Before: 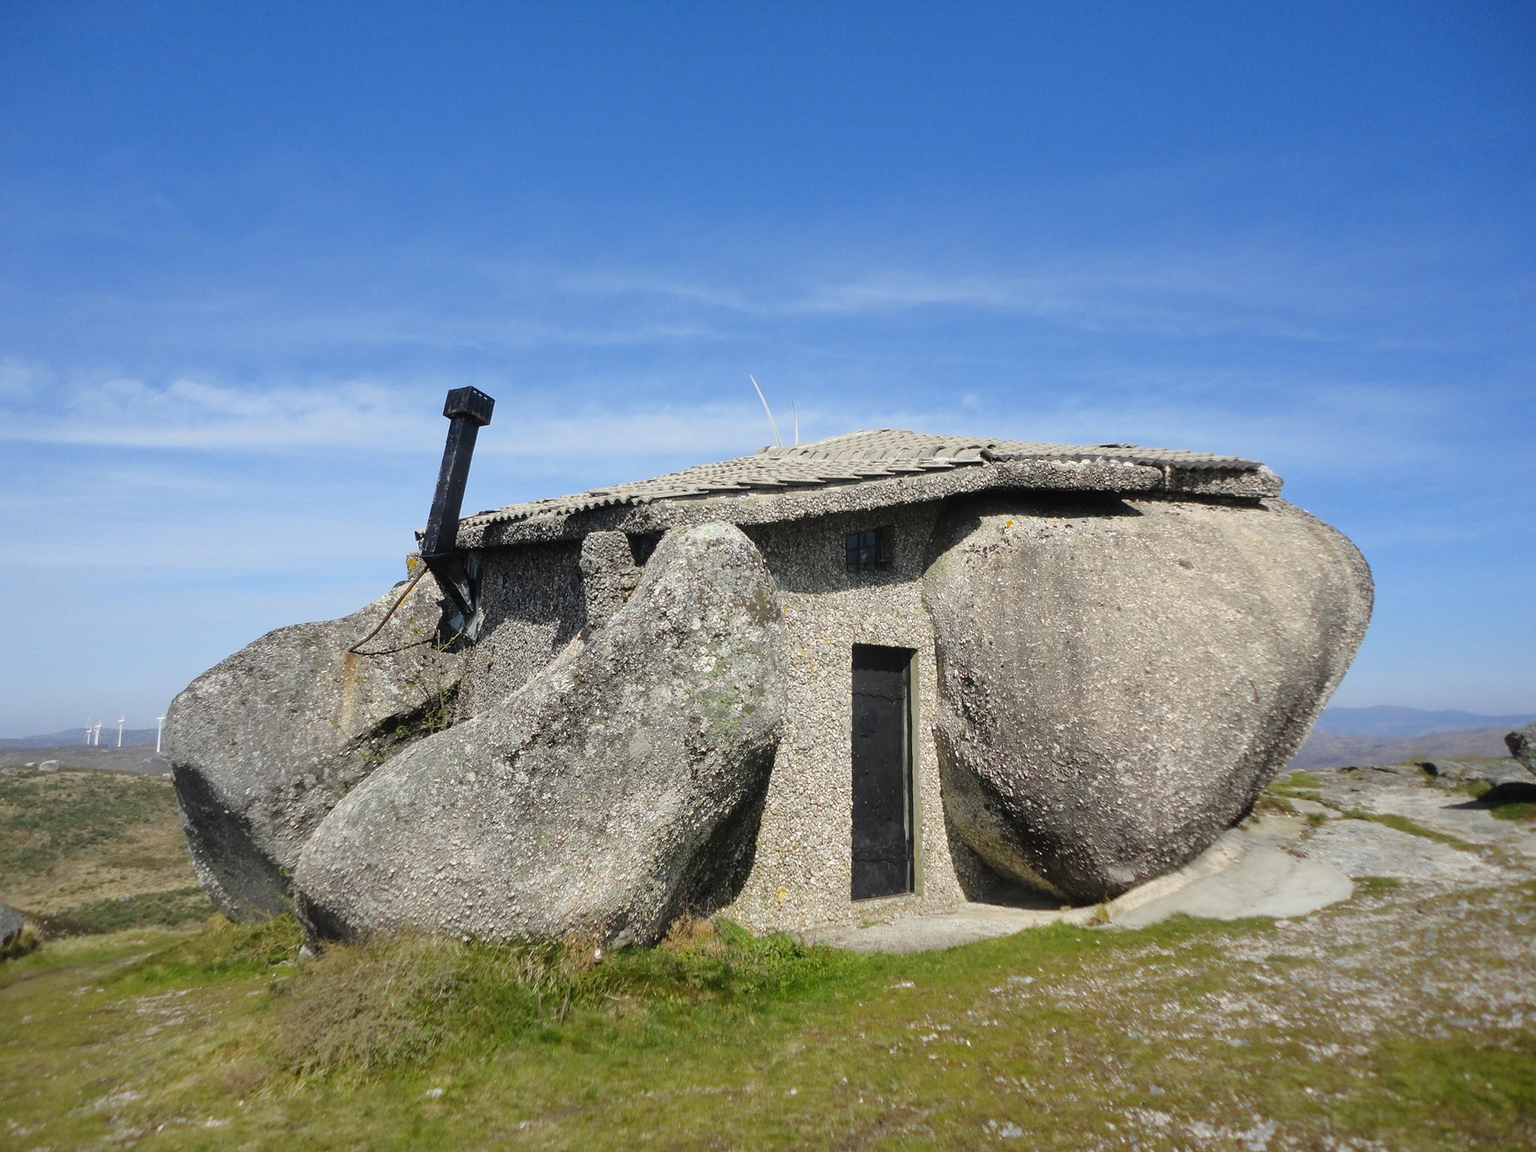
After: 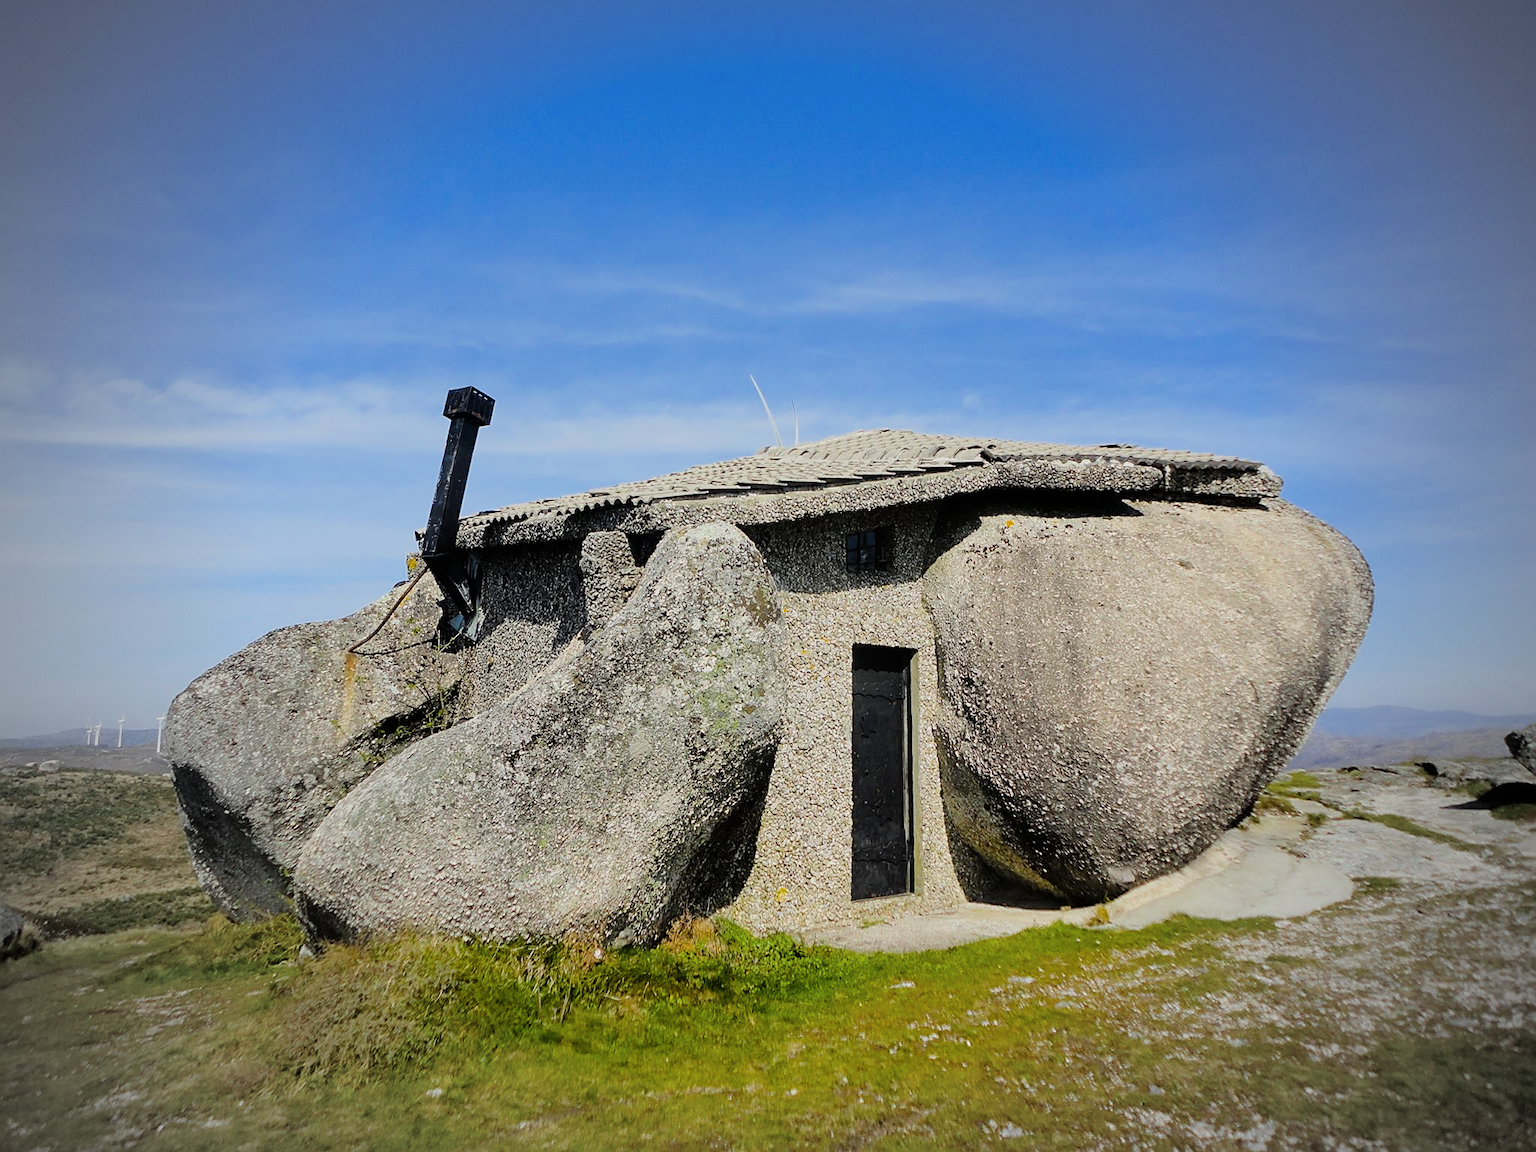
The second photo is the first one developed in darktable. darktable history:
contrast brightness saturation: saturation -0.05
filmic rgb: black relative exposure -7.65 EV, white relative exposure 4.56 EV, hardness 3.61
vignetting: fall-off start 67.15%, brightness -0.442, saturation -0.691, width/height ratio 1.011, unbound false
sharpen: on, module defaults
tone equalizer: -8 EV -0.417 EV, -7 EV -0.389 EV, -6 EV -0.333 EV, -5 EV -0.222 EV, -3 EV 0.222 EV, -2 EV 0.333 EV, -1 EV 0.389 EV, +0 EV 0.417 EV, edges refinement/feathering 500, mask exposure compensation -1.57 EV, preserve details no
color balance rgb: linear chroma grading › global chroma 15%, perceptual saturation grading › global saturation 30%
